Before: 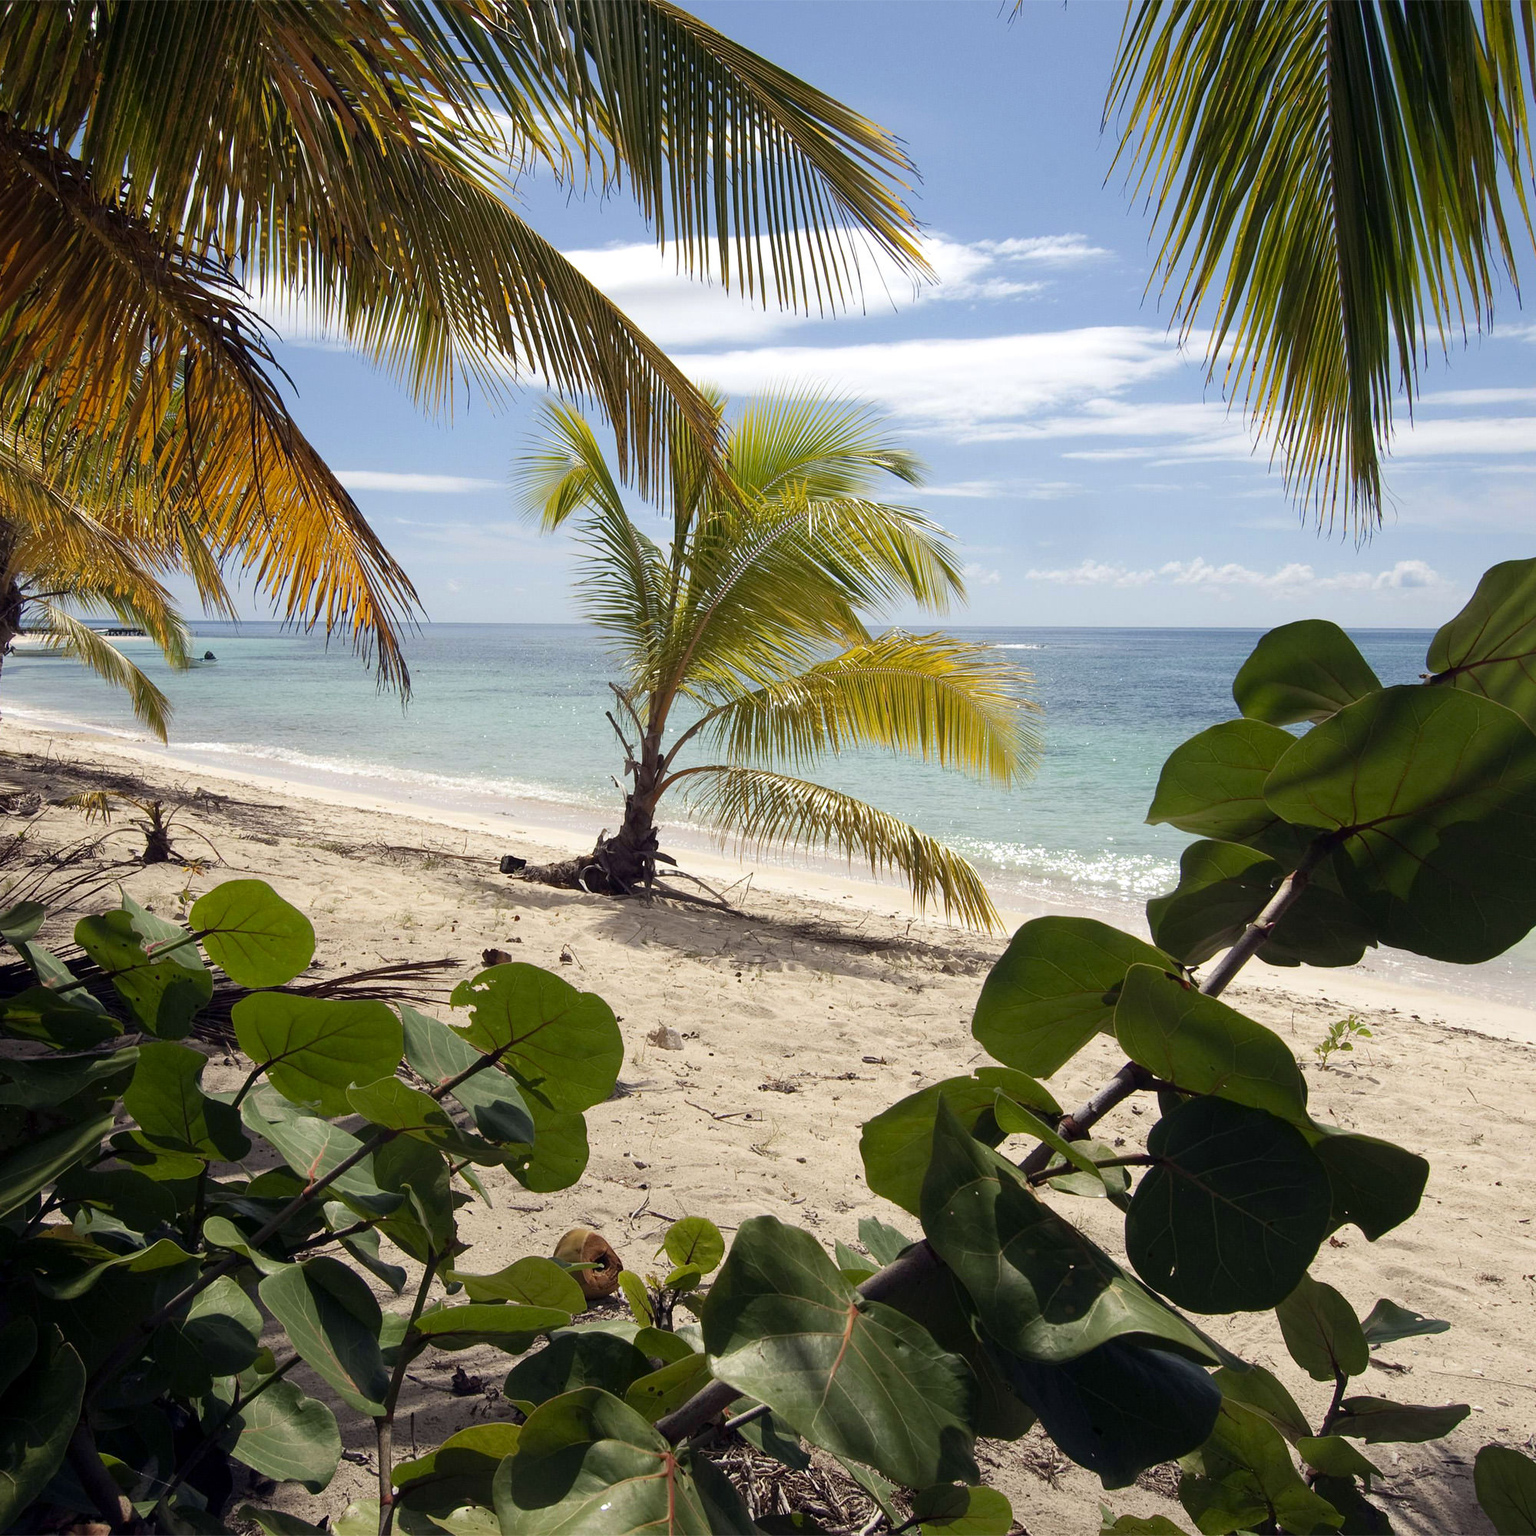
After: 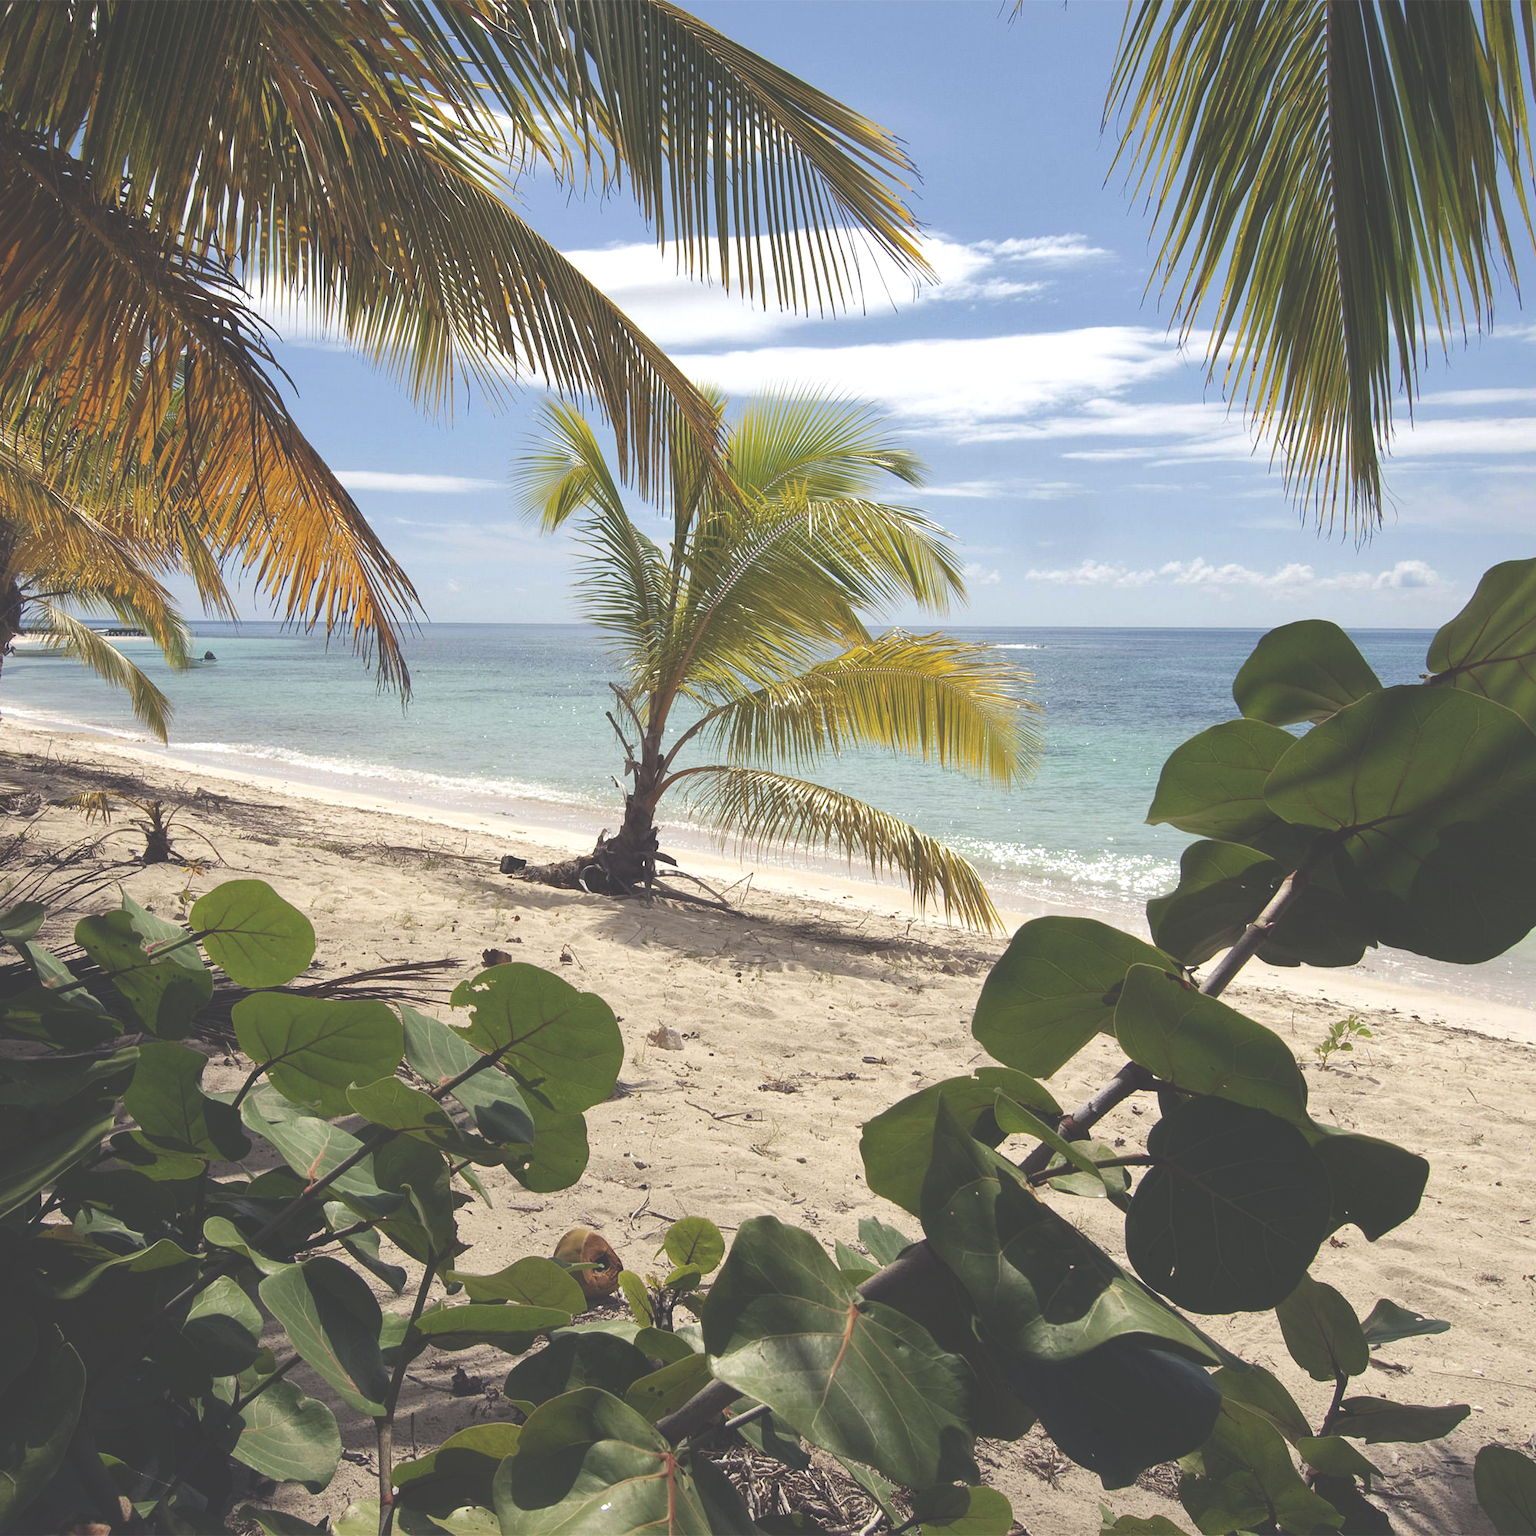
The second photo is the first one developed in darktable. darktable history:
shadows and highlights: shadows 8.71, white point adjustment 1.05, highlights -39.25
exposure: black level correction -0.041, exposure 0.062 EV, compensate exposure bias true, compensate highlight preservation false
levels: levels [0, 0.492, 0.984]
